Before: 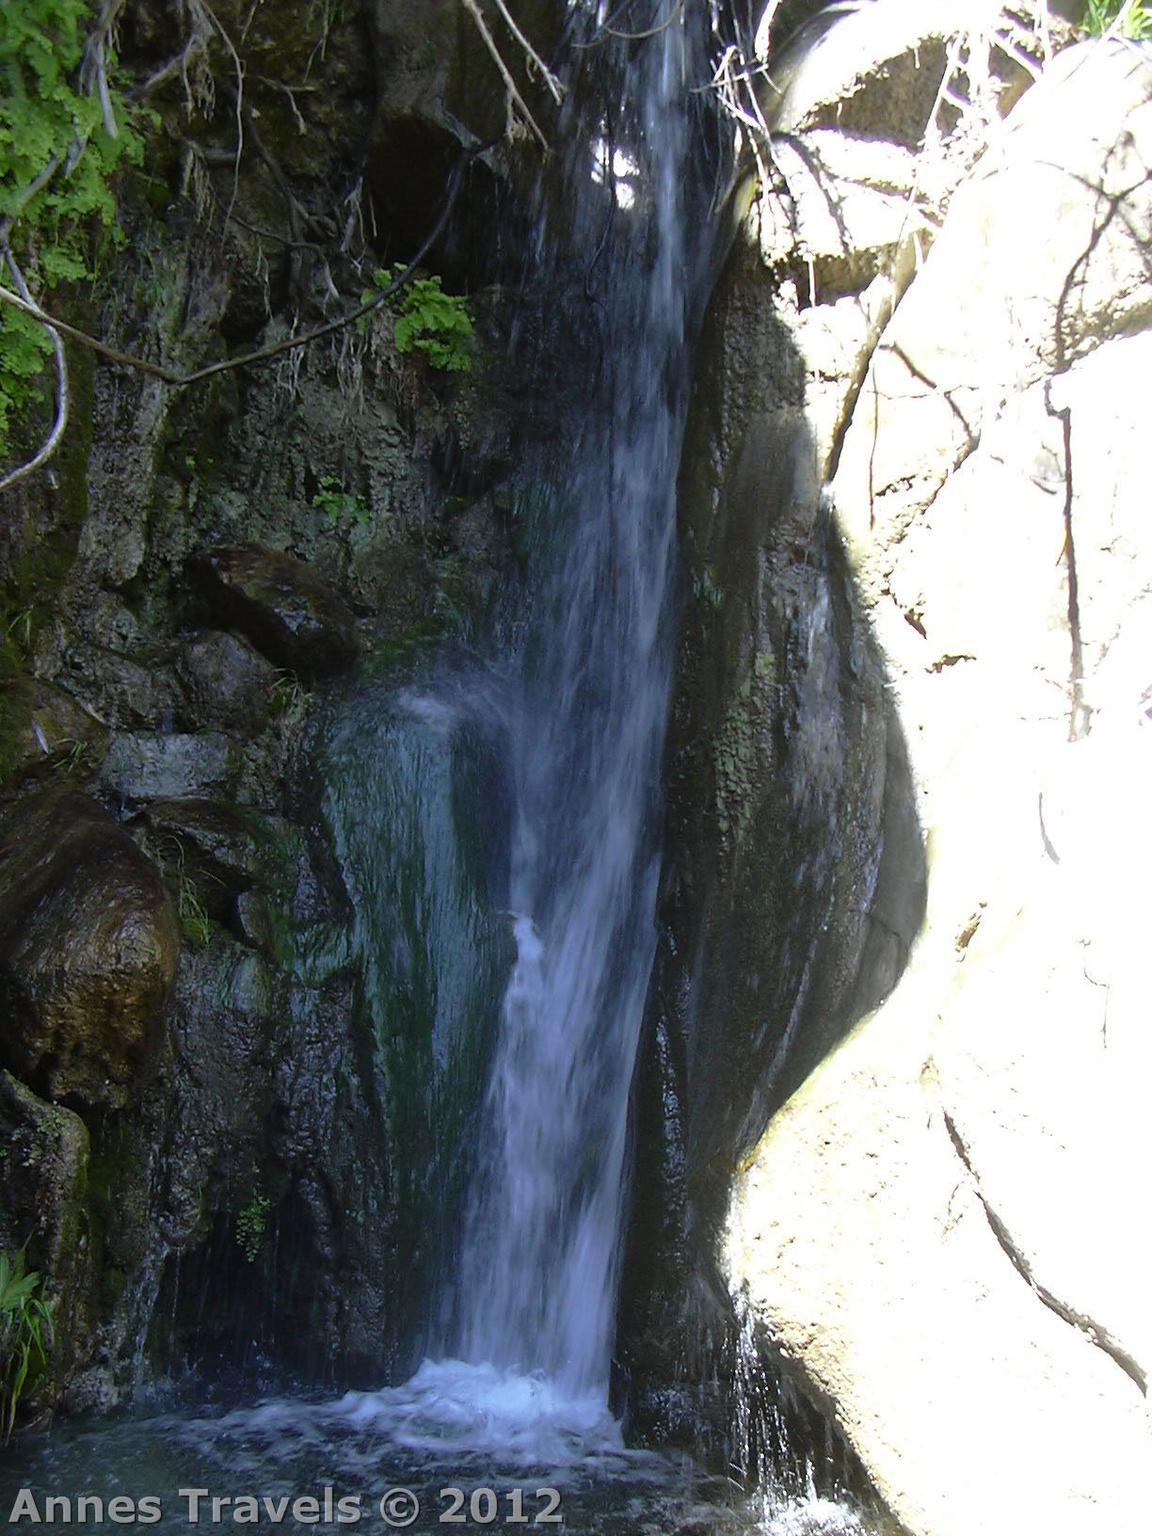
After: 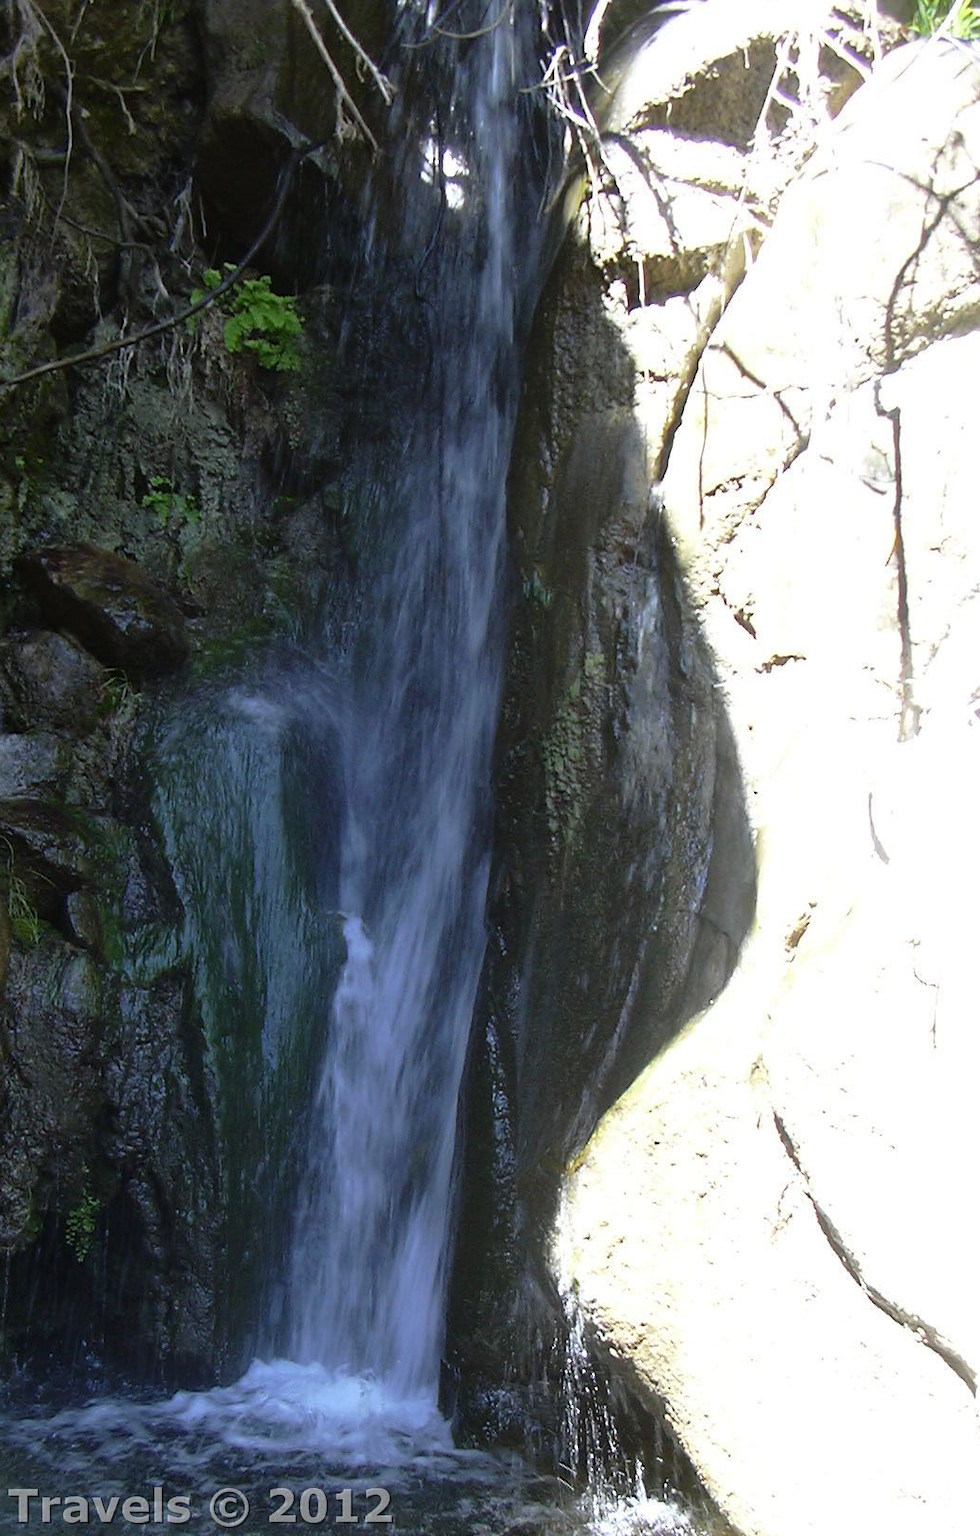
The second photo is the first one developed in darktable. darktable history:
crop and rotate: left 14.804%
